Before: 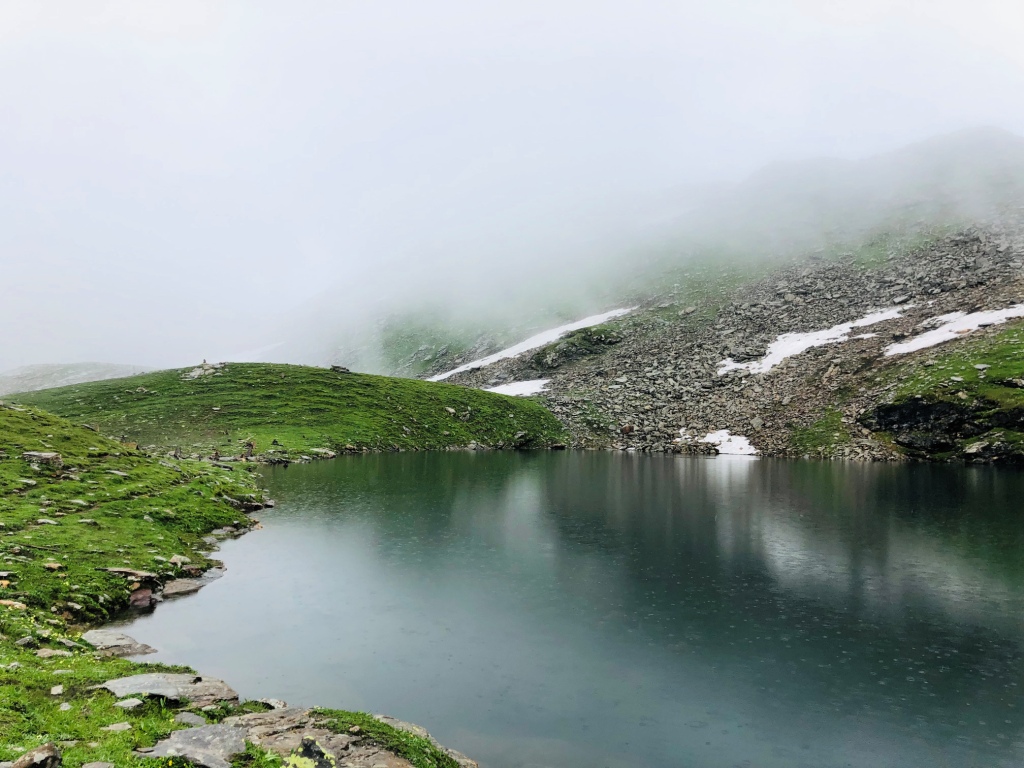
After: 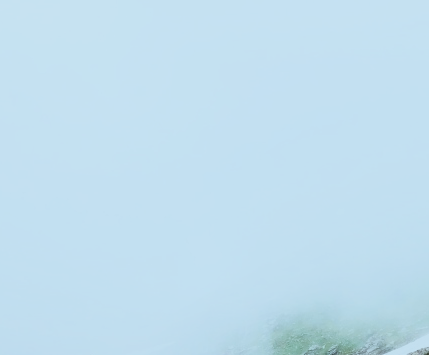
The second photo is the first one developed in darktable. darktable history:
base curve: curves: ch0 [(0, 0) (0.088, 0.125) (0.176, 0.251) (0.354, 0.501) (0.613, 0.749) (1, 0.877)], preserve colors none
crop and rotate: left 10.817%, top 0.062%, right 47.194%, bottom 53.626%
color correction: highlights a* -10.04, highlights b* -10.37
contrast brightness saturation: contrast -0.15, brightness 0.05, saturation -0.12
color contrast: green-magenta contrast 0.8, blue-yellow contrast 1.1, unbound 0
